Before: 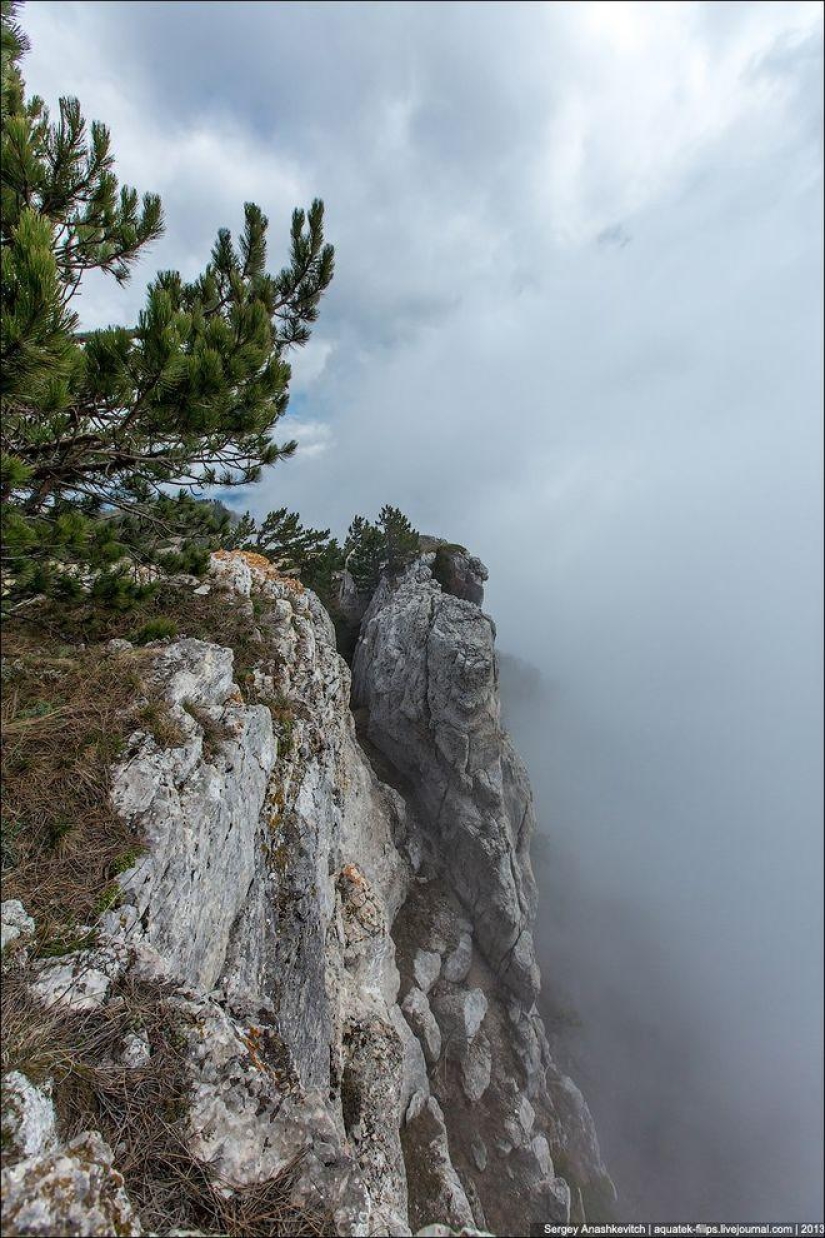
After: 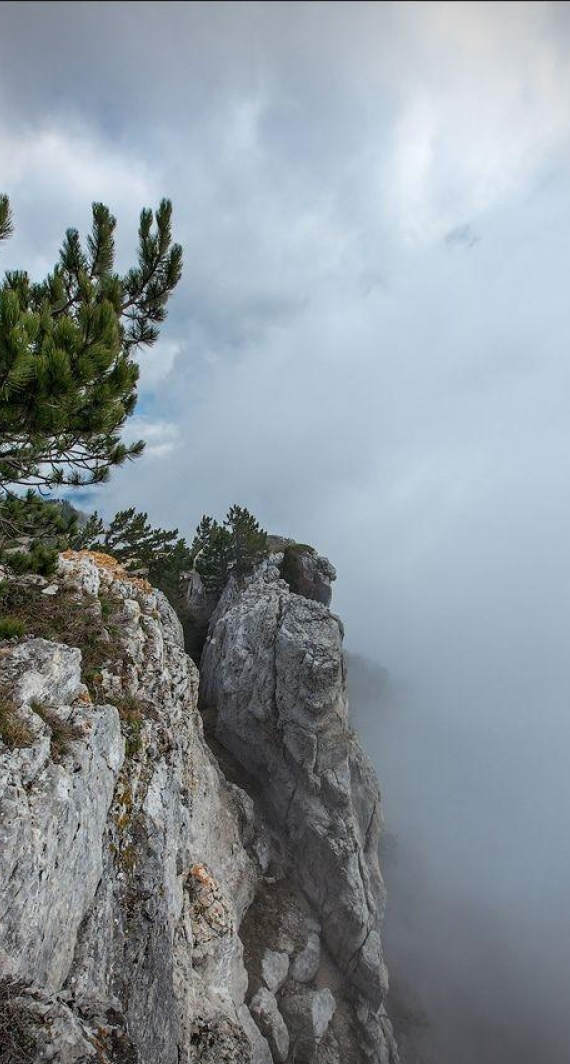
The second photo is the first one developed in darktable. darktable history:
vignetting: fall-off start 89.14%, fall-off radius 44.42%, width/height ratio 1.16
crop: left 18.535%, right 12.296%, bottom 13.99%
